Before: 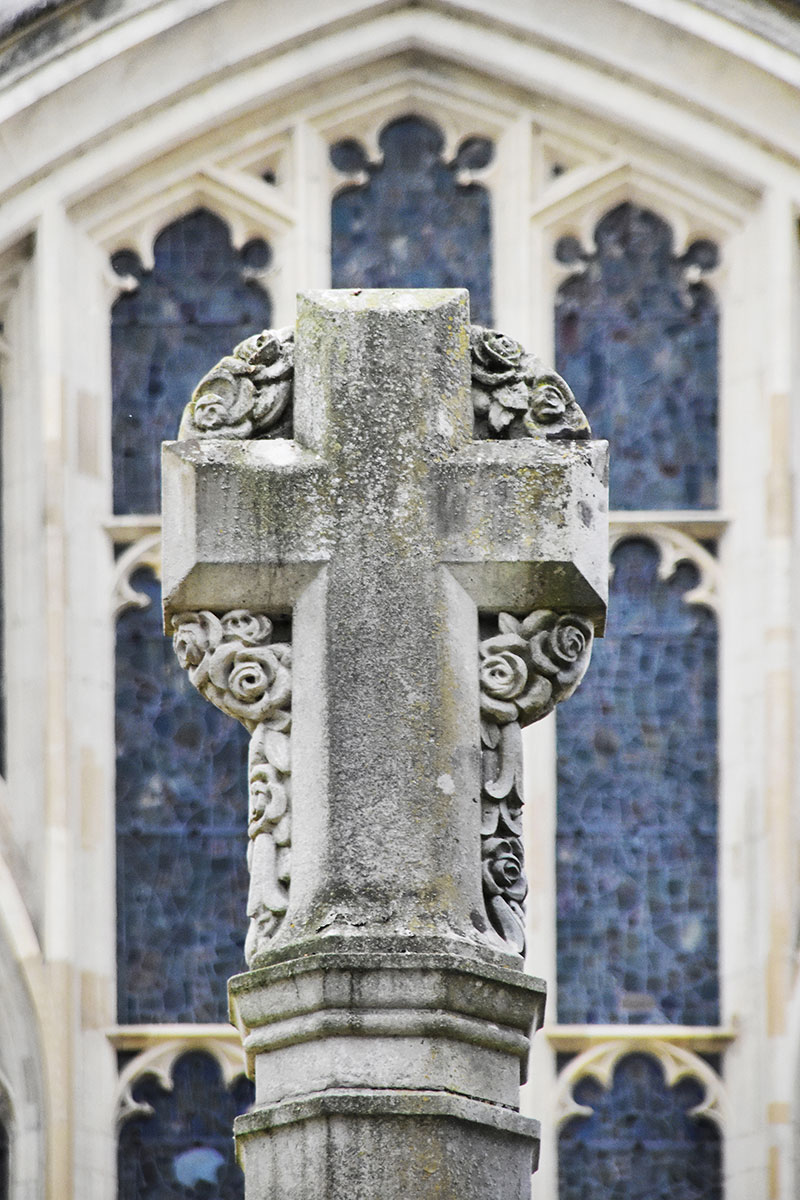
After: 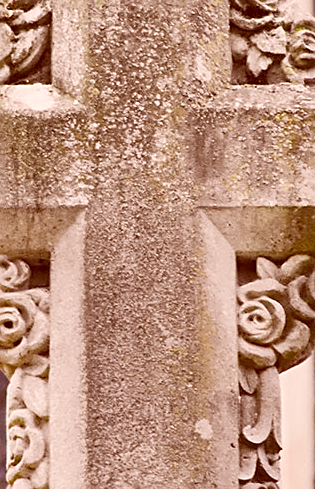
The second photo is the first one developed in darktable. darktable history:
sharpen: on, module defaults
contrast brightness saturation: saturation -0.055
crop: left 30.354%, top 29.599%, right 30.168%, bottom 29.645%
exposure: exposure 0.601 EV, compensate highlight preservation false
shadows and highlights: soften with gaussian
color balance rgb: power › hue 310.55°, perceptual saturation grading › global saturation 20%, perceptual saturation grading › highlights -25.75%, perceptual saturation grading › shadows 49.606%, contrast -20.234%
color correction: highlights a* 9.12, highlights b* 8.66, shadows a* 39.44, shadows b* 39.6, saturation 0.768
